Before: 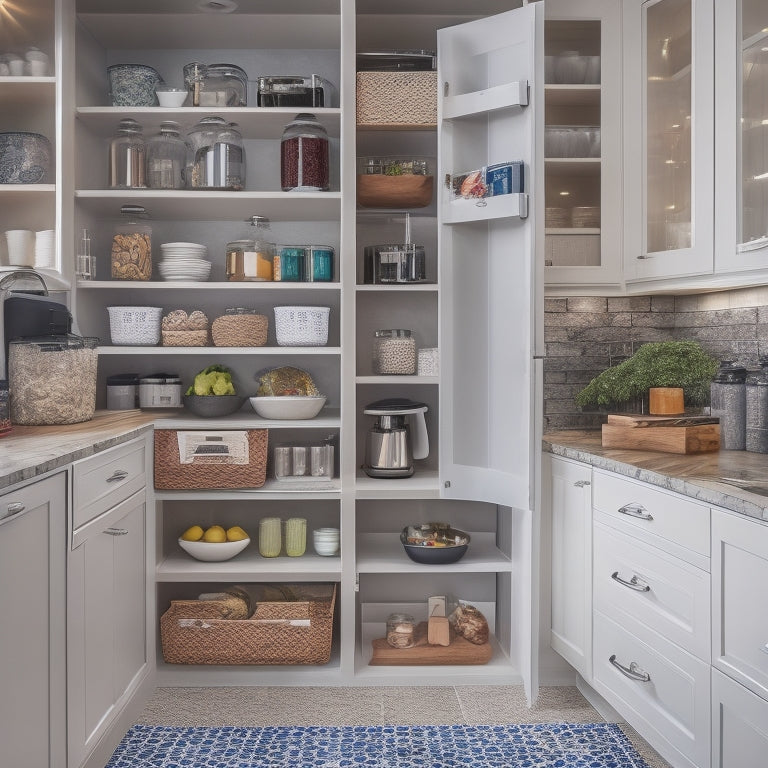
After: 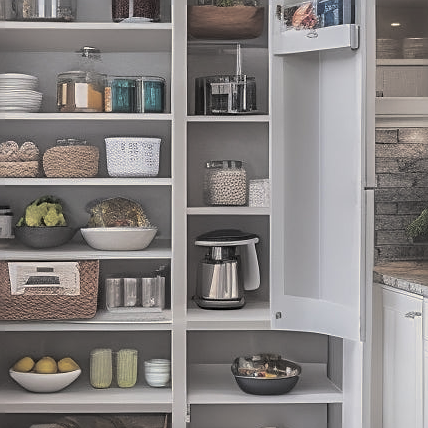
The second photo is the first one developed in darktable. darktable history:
sharpen: on, module defaults
split-toning: shadows › hue 43.2°, shadows › saturation 0, highlights › hue 50.4°, highlights › saturation 1
crop and rotate: left 22.13%, top 22.054%, right 22.026%, bottom 22.102%
